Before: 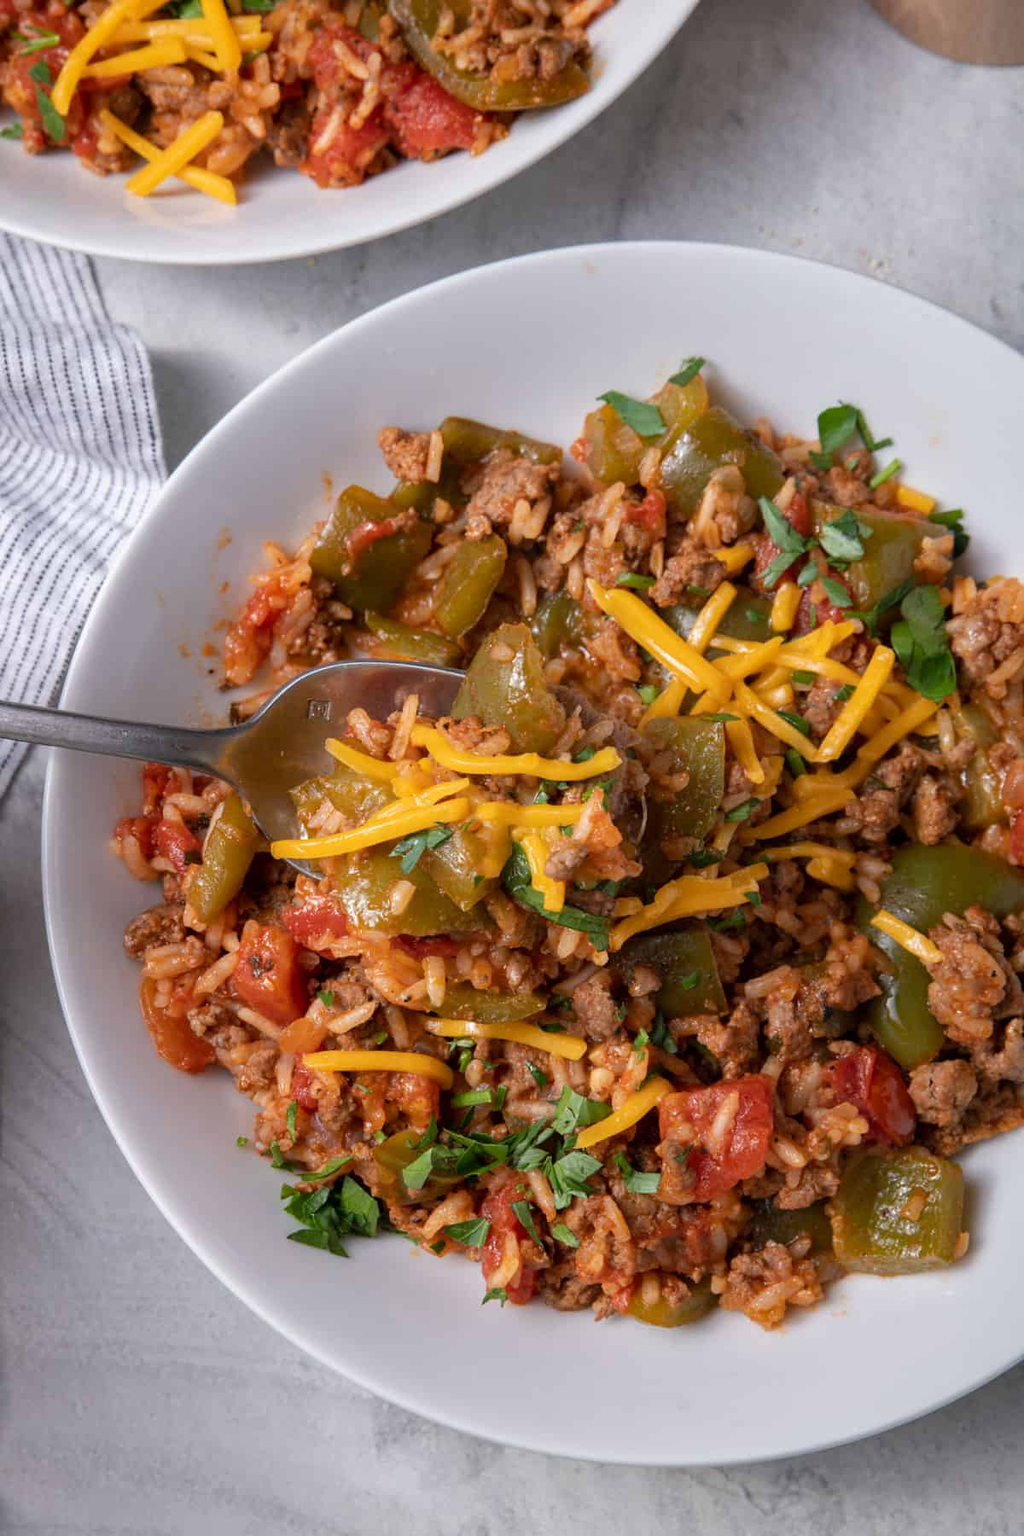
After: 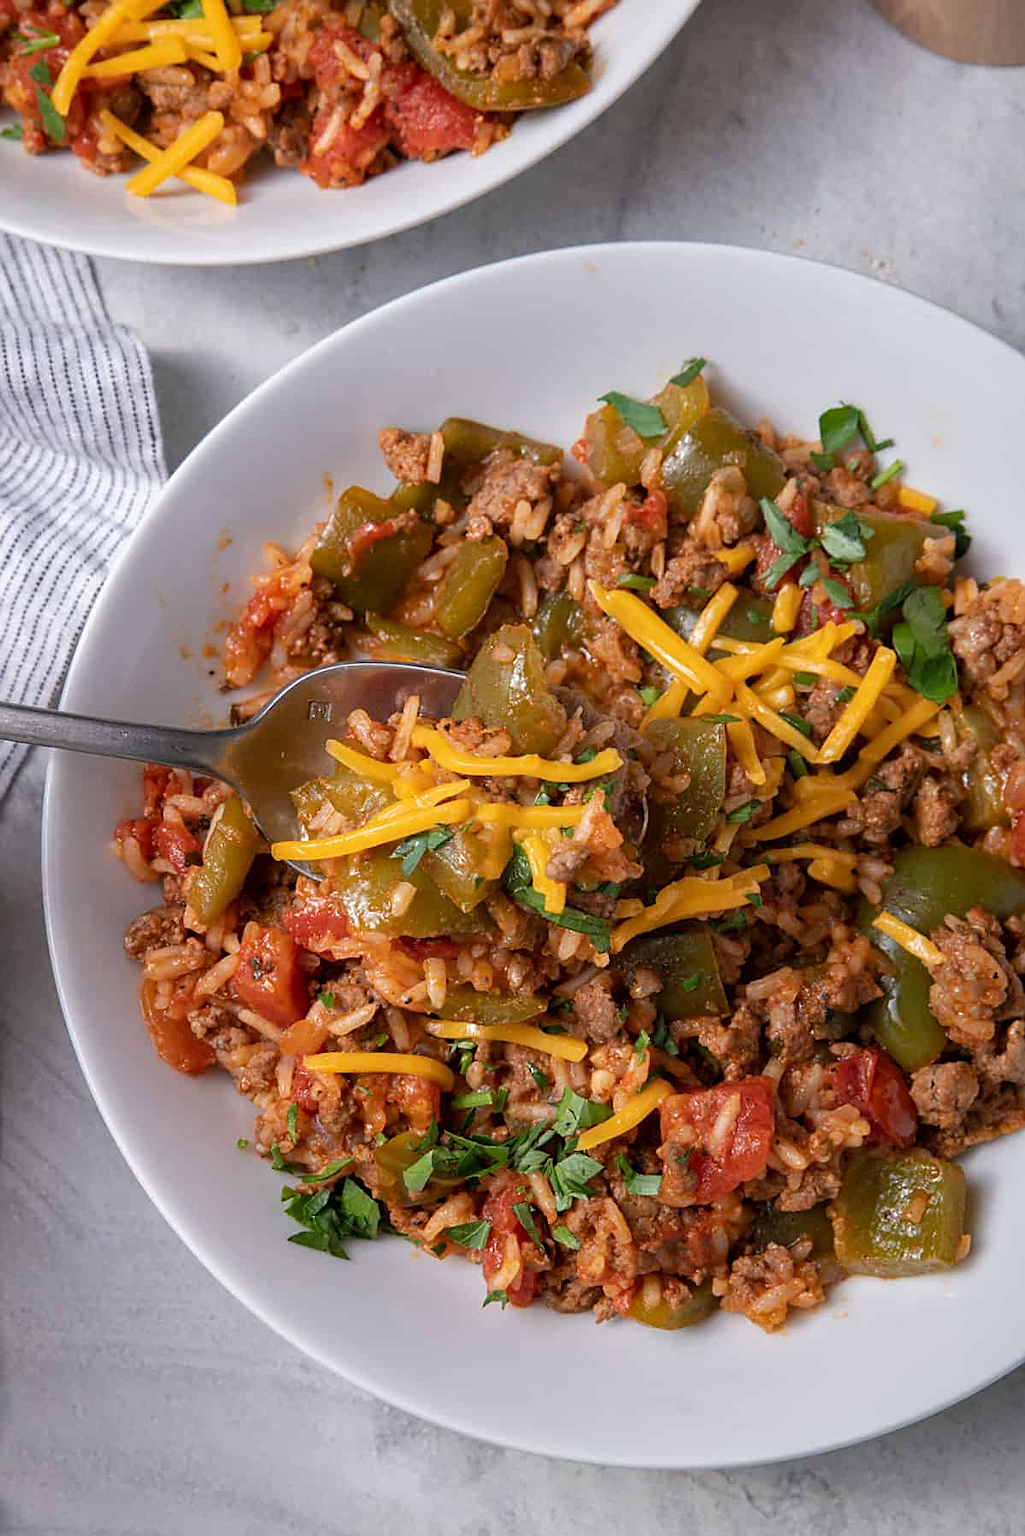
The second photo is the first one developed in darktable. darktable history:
sharpen: on, module defaults
crop: top 0.05%, bottom 0.098%
